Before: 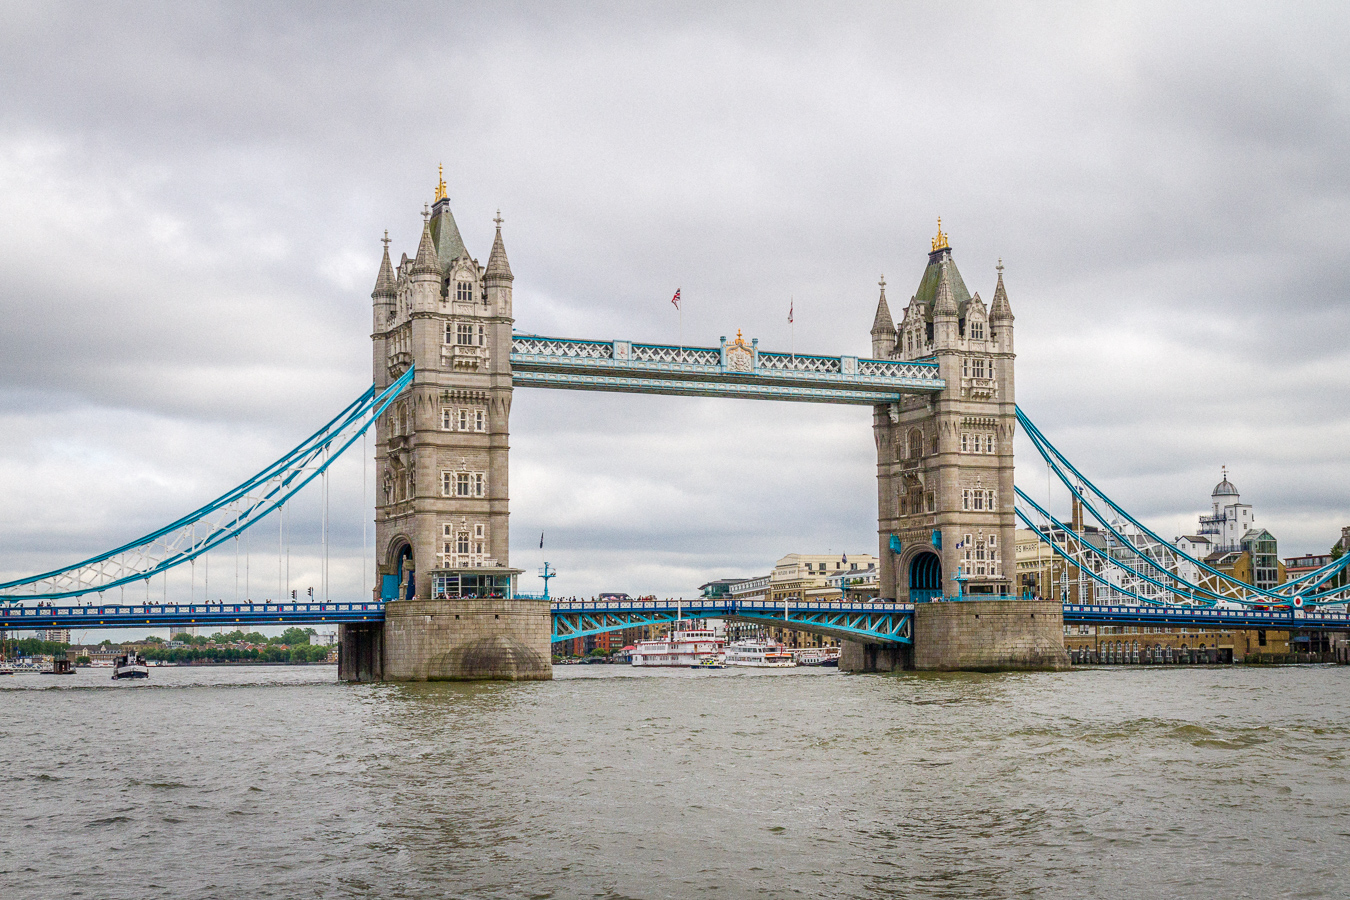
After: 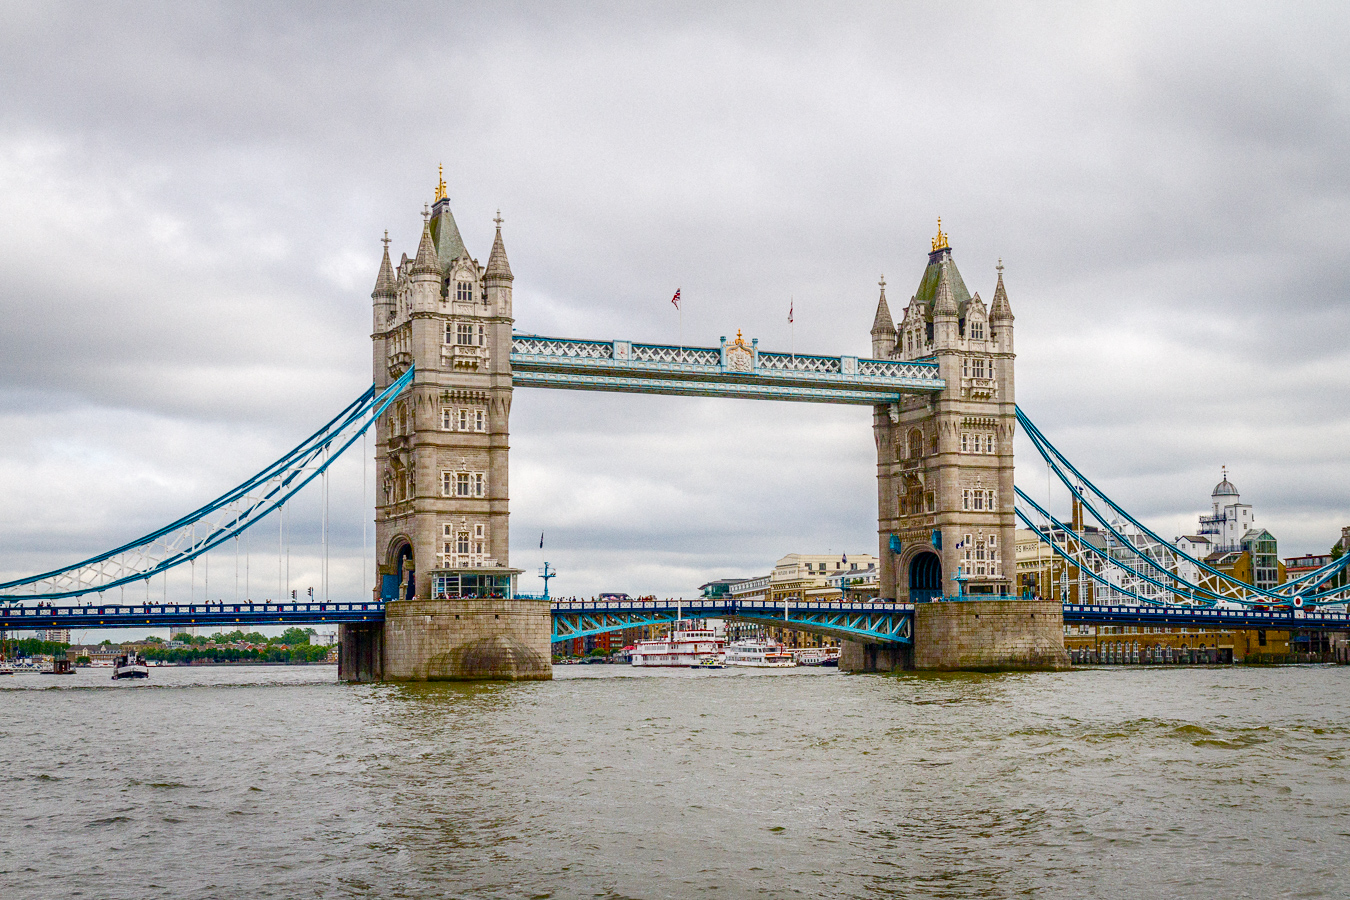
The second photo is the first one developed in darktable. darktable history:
color balance rgb: shadows lift › hue 86.94°, perceptual saturation grading › global saturation 43.774%, perceptual saturation grading › highlights -49.2%, perceptual saturation grading › shadows 29.294%, saturation formula JzAzBz (2021)
